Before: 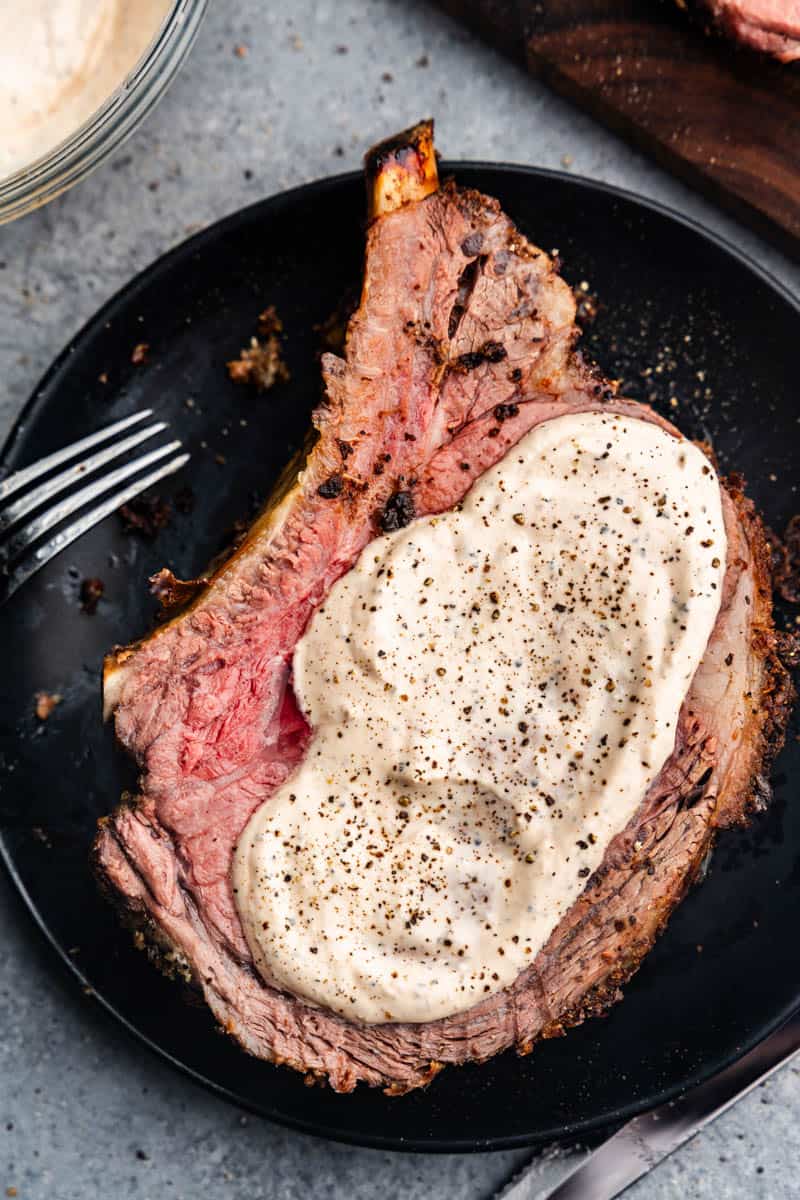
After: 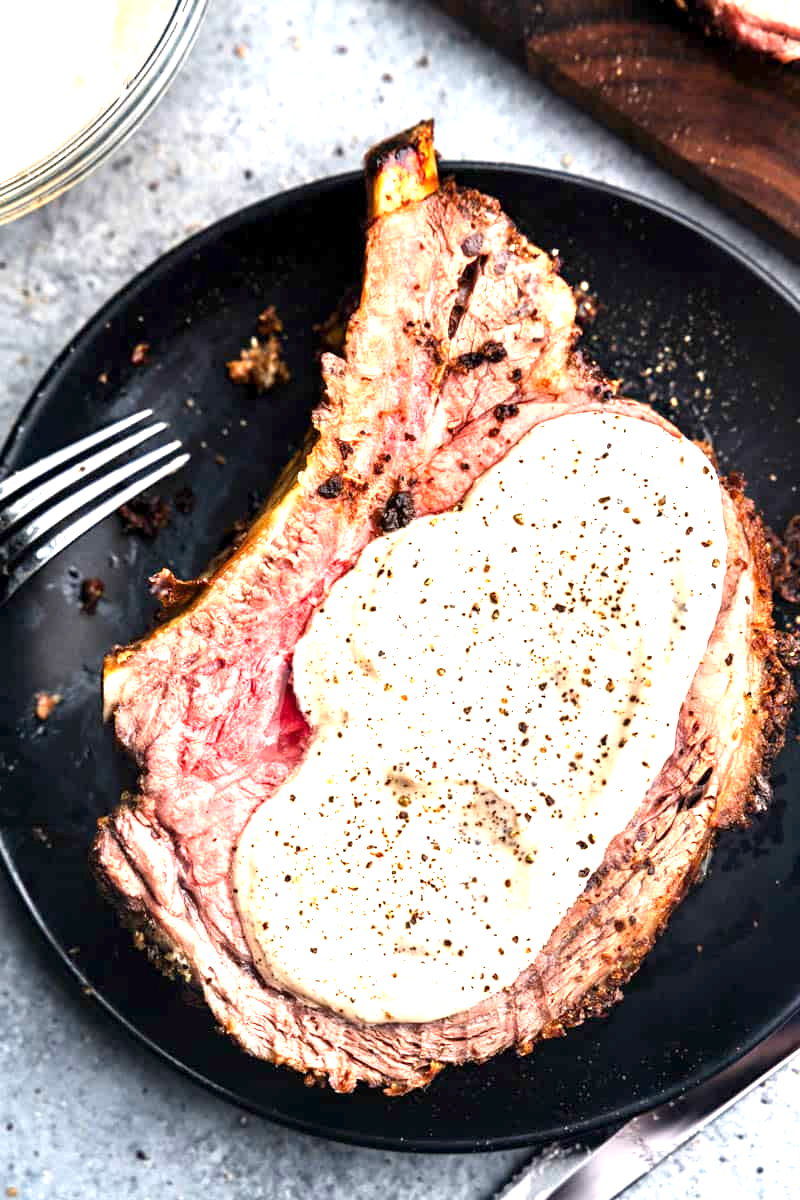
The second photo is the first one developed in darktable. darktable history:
color balance rgb: global vibrance 1%, saturation formula JzAzBz (2021)
exposure: black level correction 0.001, exposure 1.398 EV, compensate exposure bias true, compensate highlight preservation false
